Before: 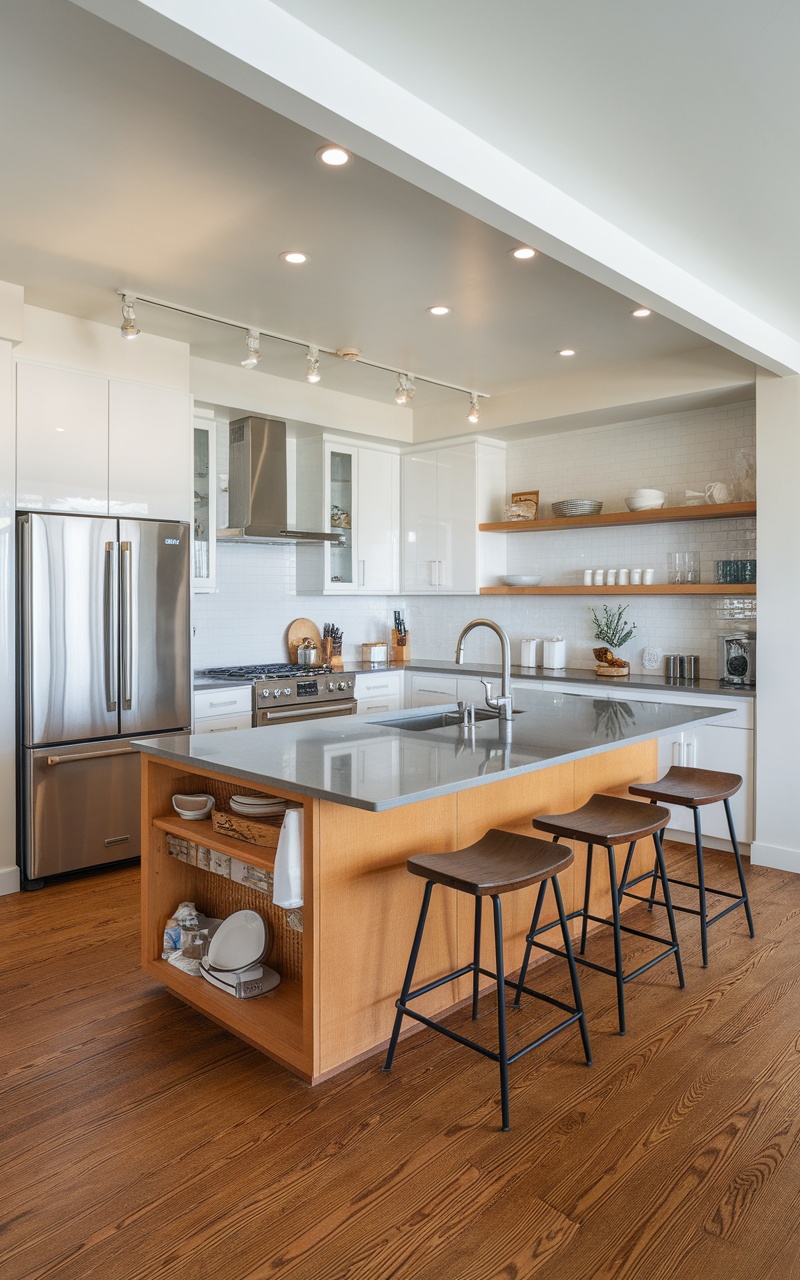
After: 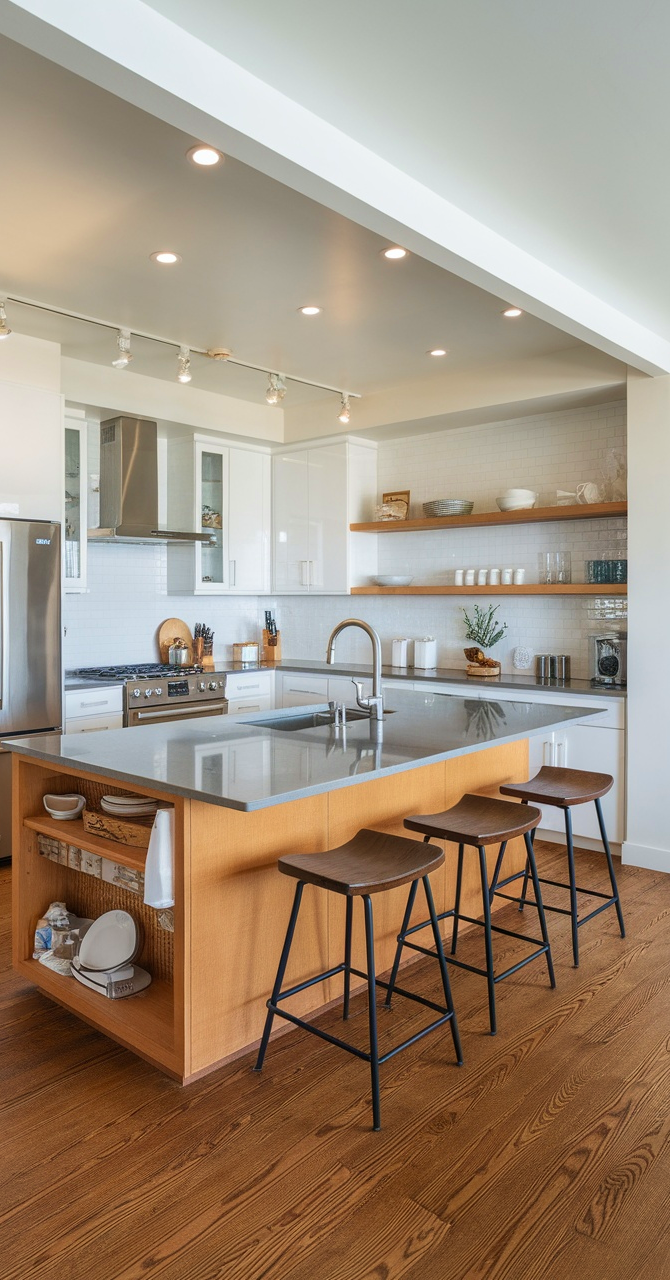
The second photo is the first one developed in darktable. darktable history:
crop: left 16.145%
velvia: on, module defaults
